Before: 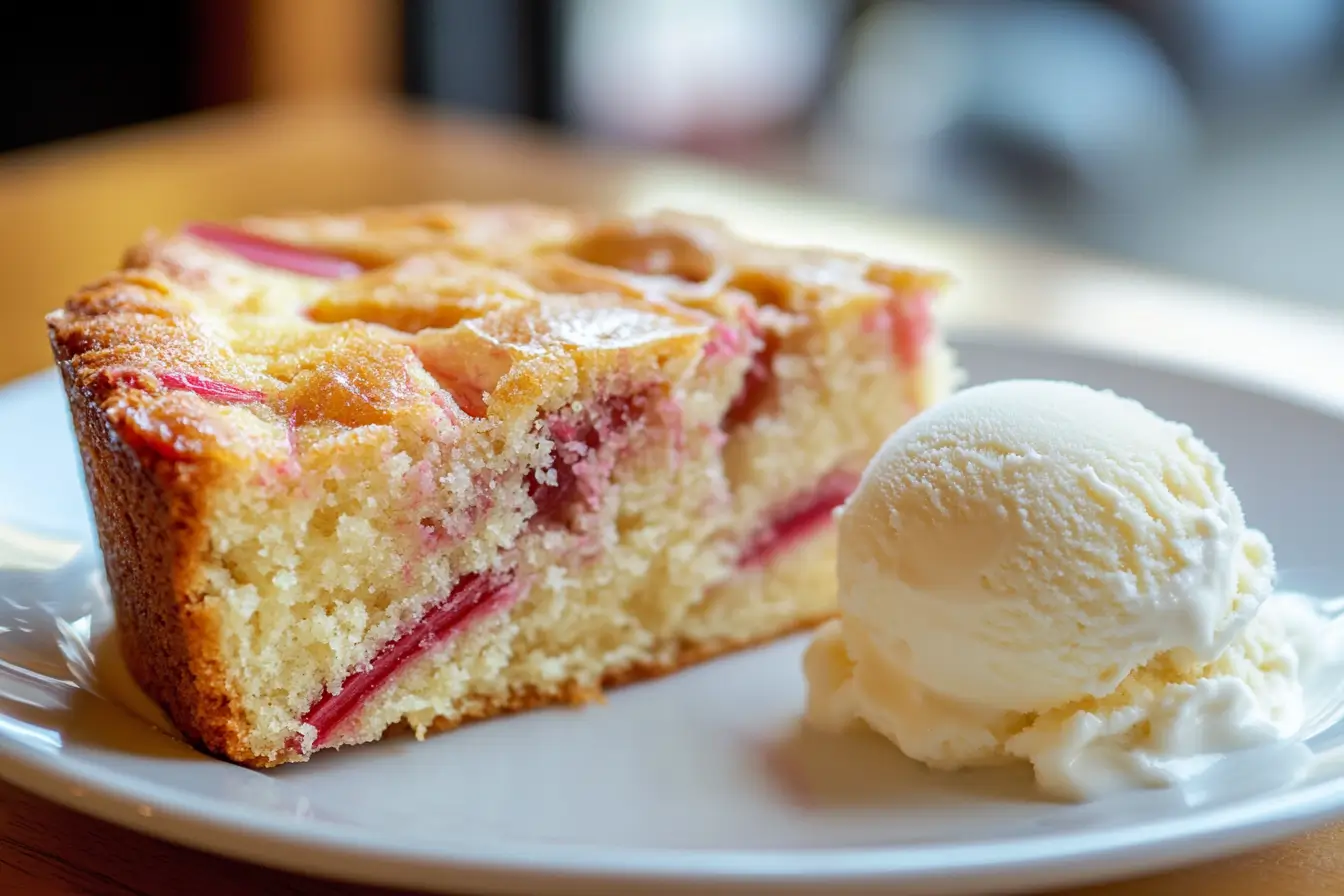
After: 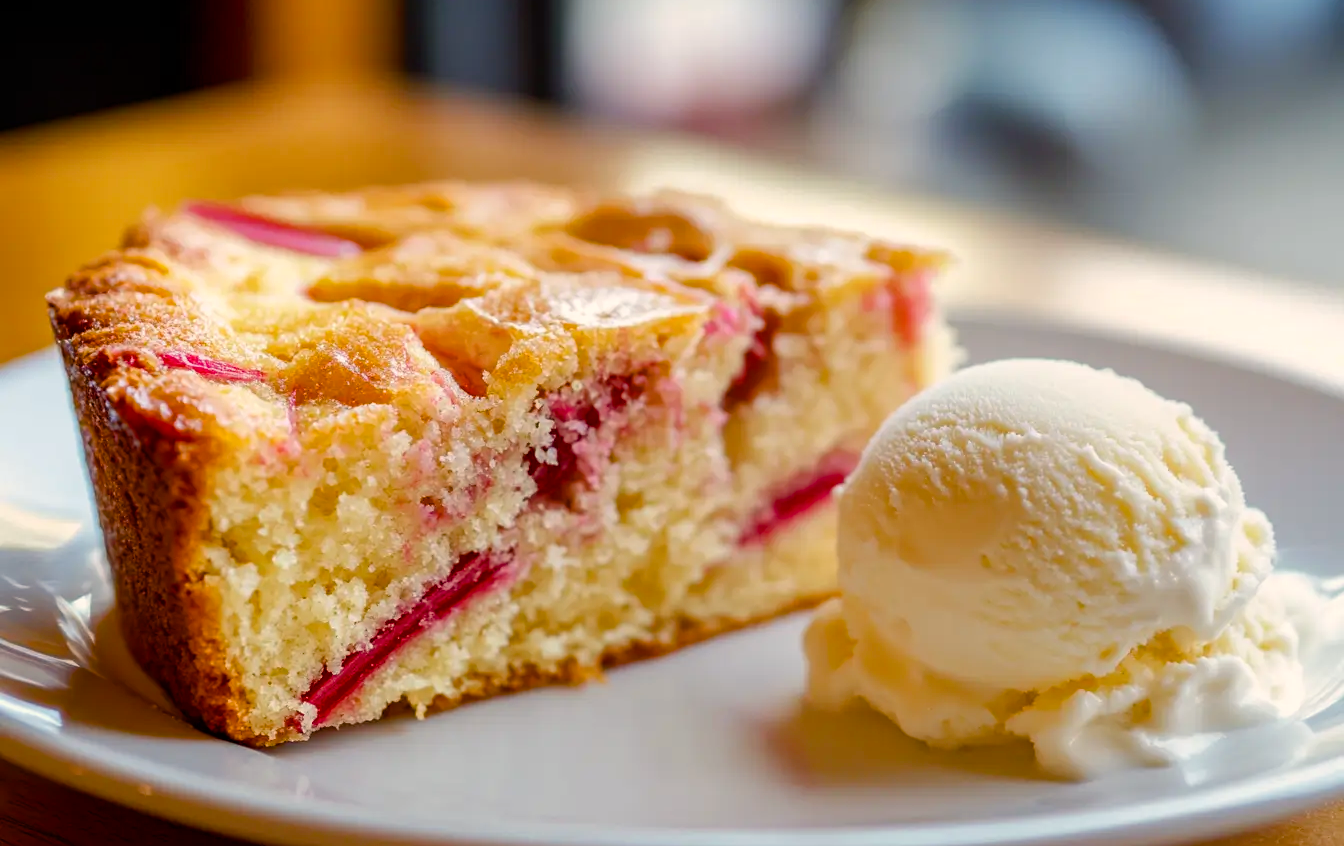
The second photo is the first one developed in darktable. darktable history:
color balance rgb: power › luminance -3.706%, power › chroma 0.563%, power › hue 38.63°, highlights gain › chroma 3.036%, highlights gain › hue 60.25°, perceptual saturation grading › global saturation 20%, perceptual saturation grading › highlights -14.28%, perceptual saturation grading › shadows 49.573%
crop and rotate: top 2.437%, bottom 3.114%
